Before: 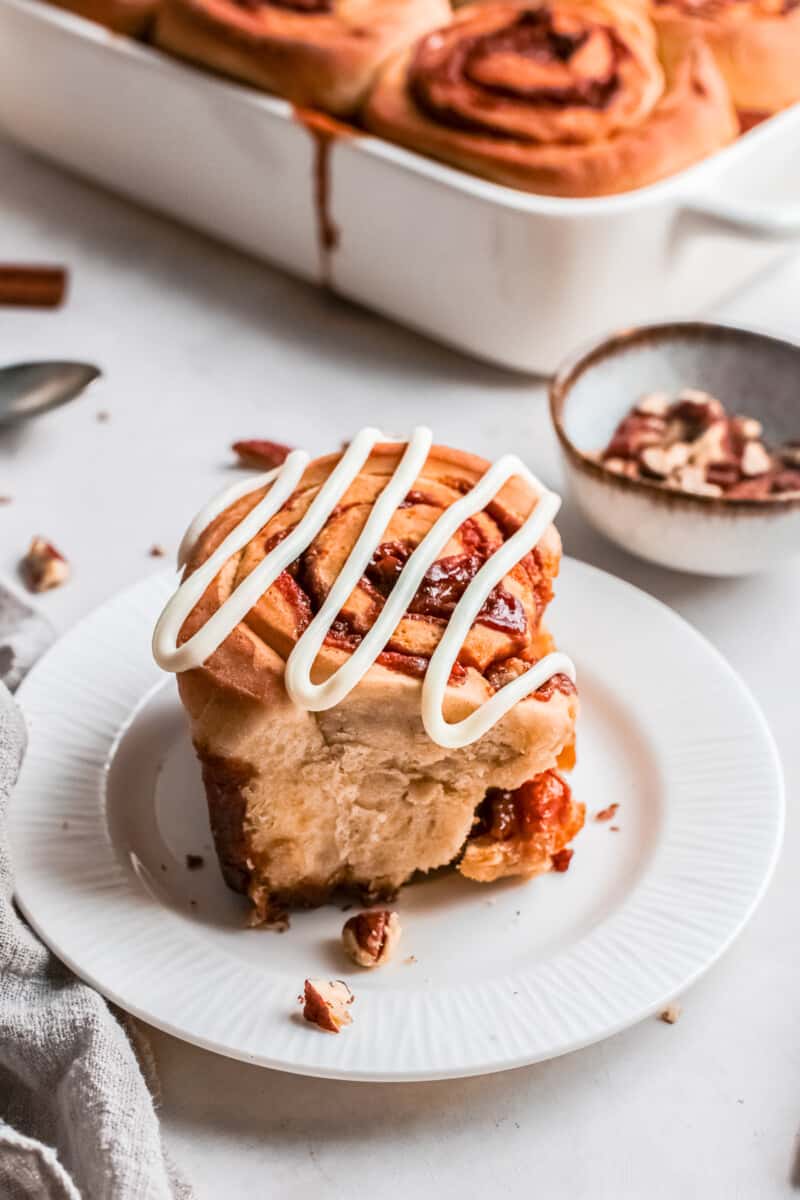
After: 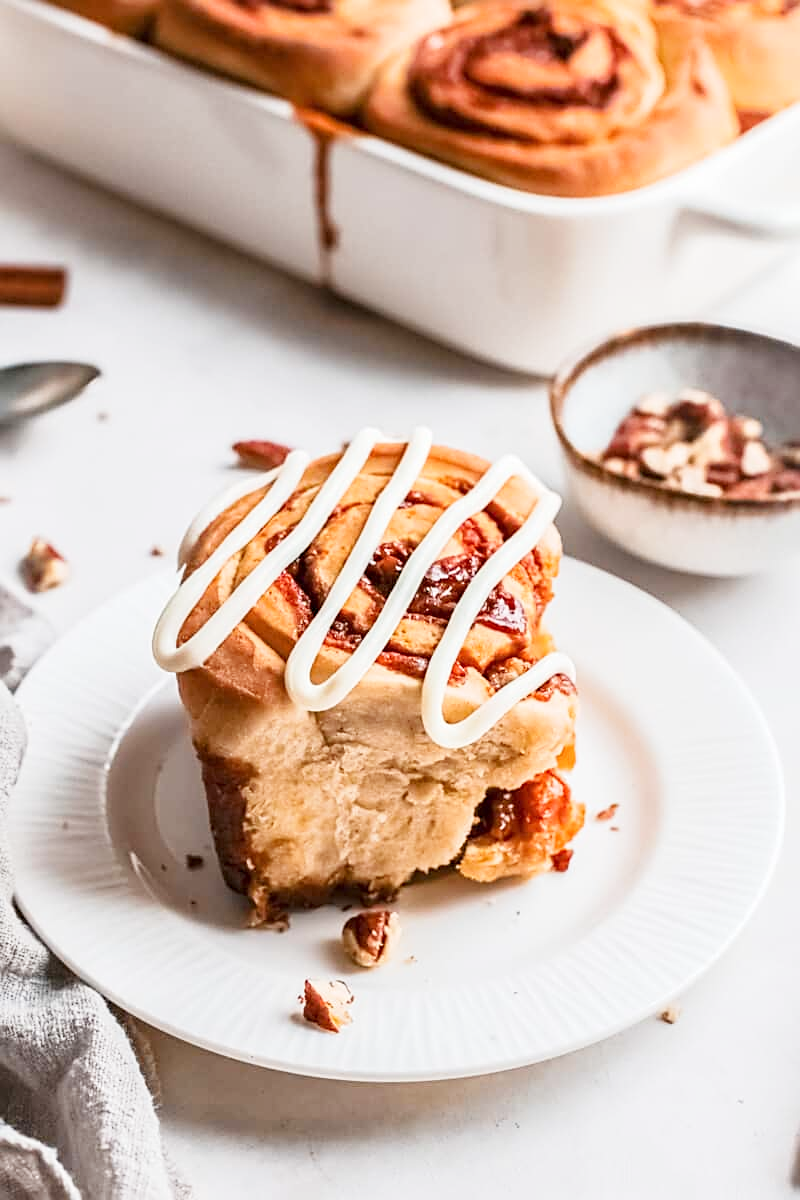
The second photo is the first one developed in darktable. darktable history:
base curve: curves: ch0 [(0, 0) (0.204, 0.334) (0.55, 0.733) (1, 1)], preserve colors none
sharpen: on, module defaults
